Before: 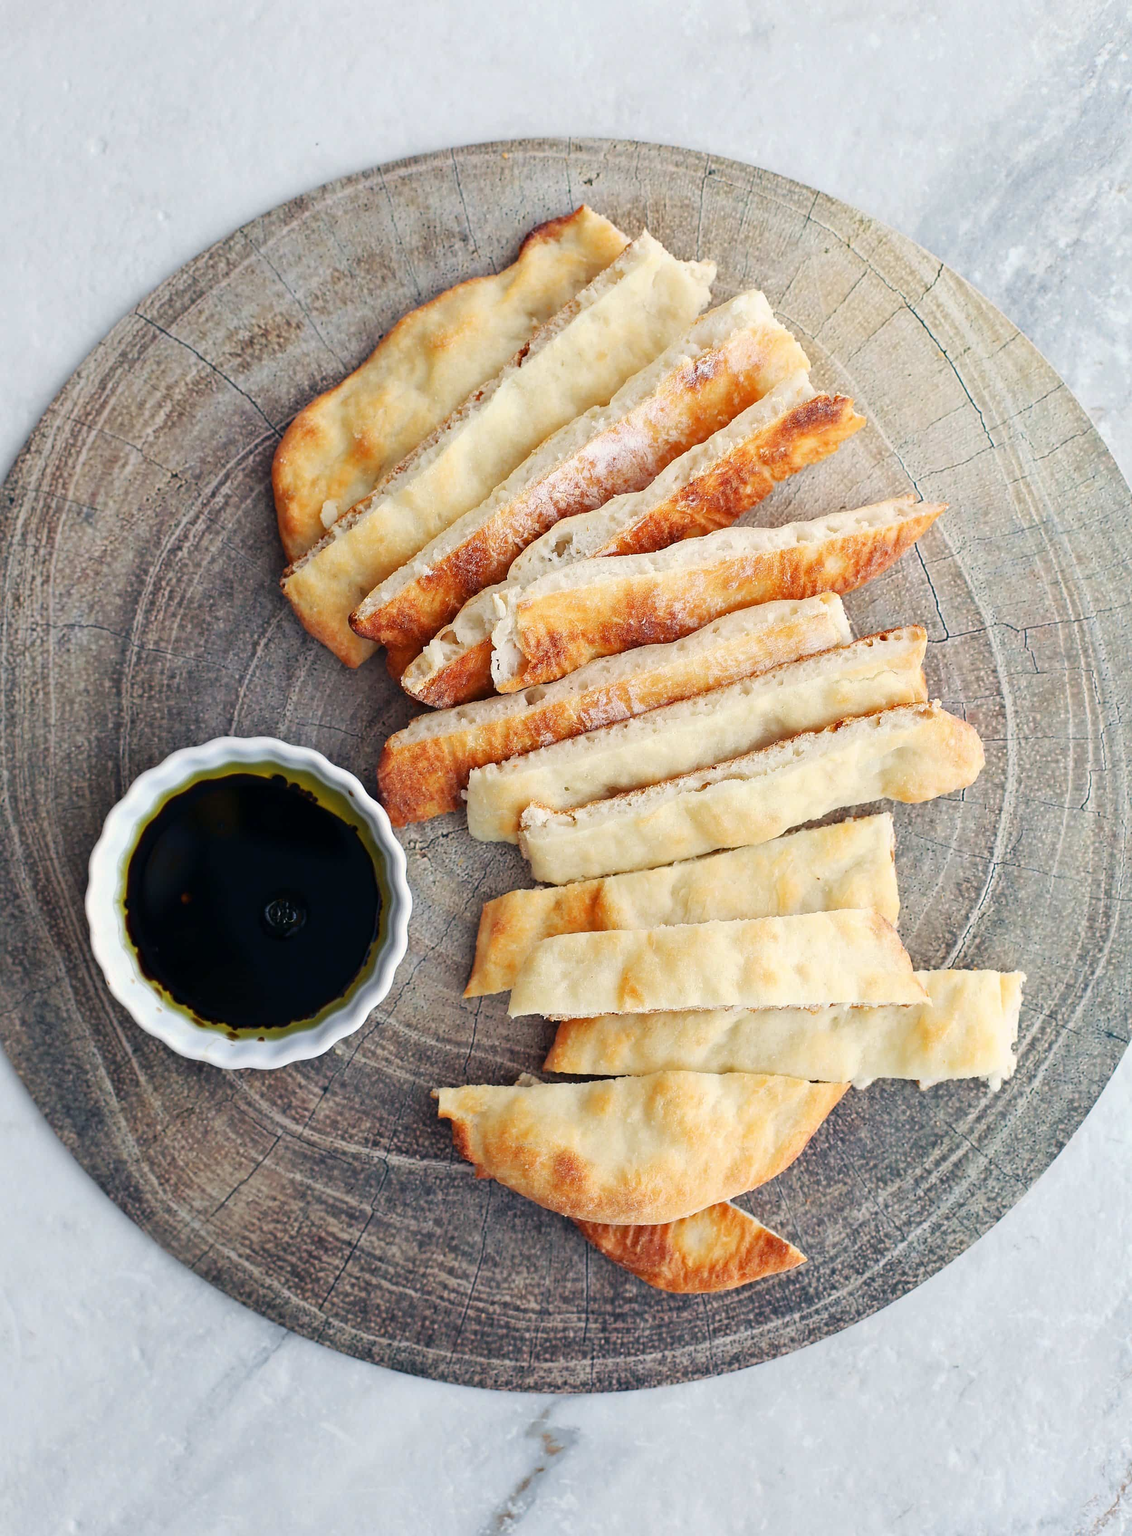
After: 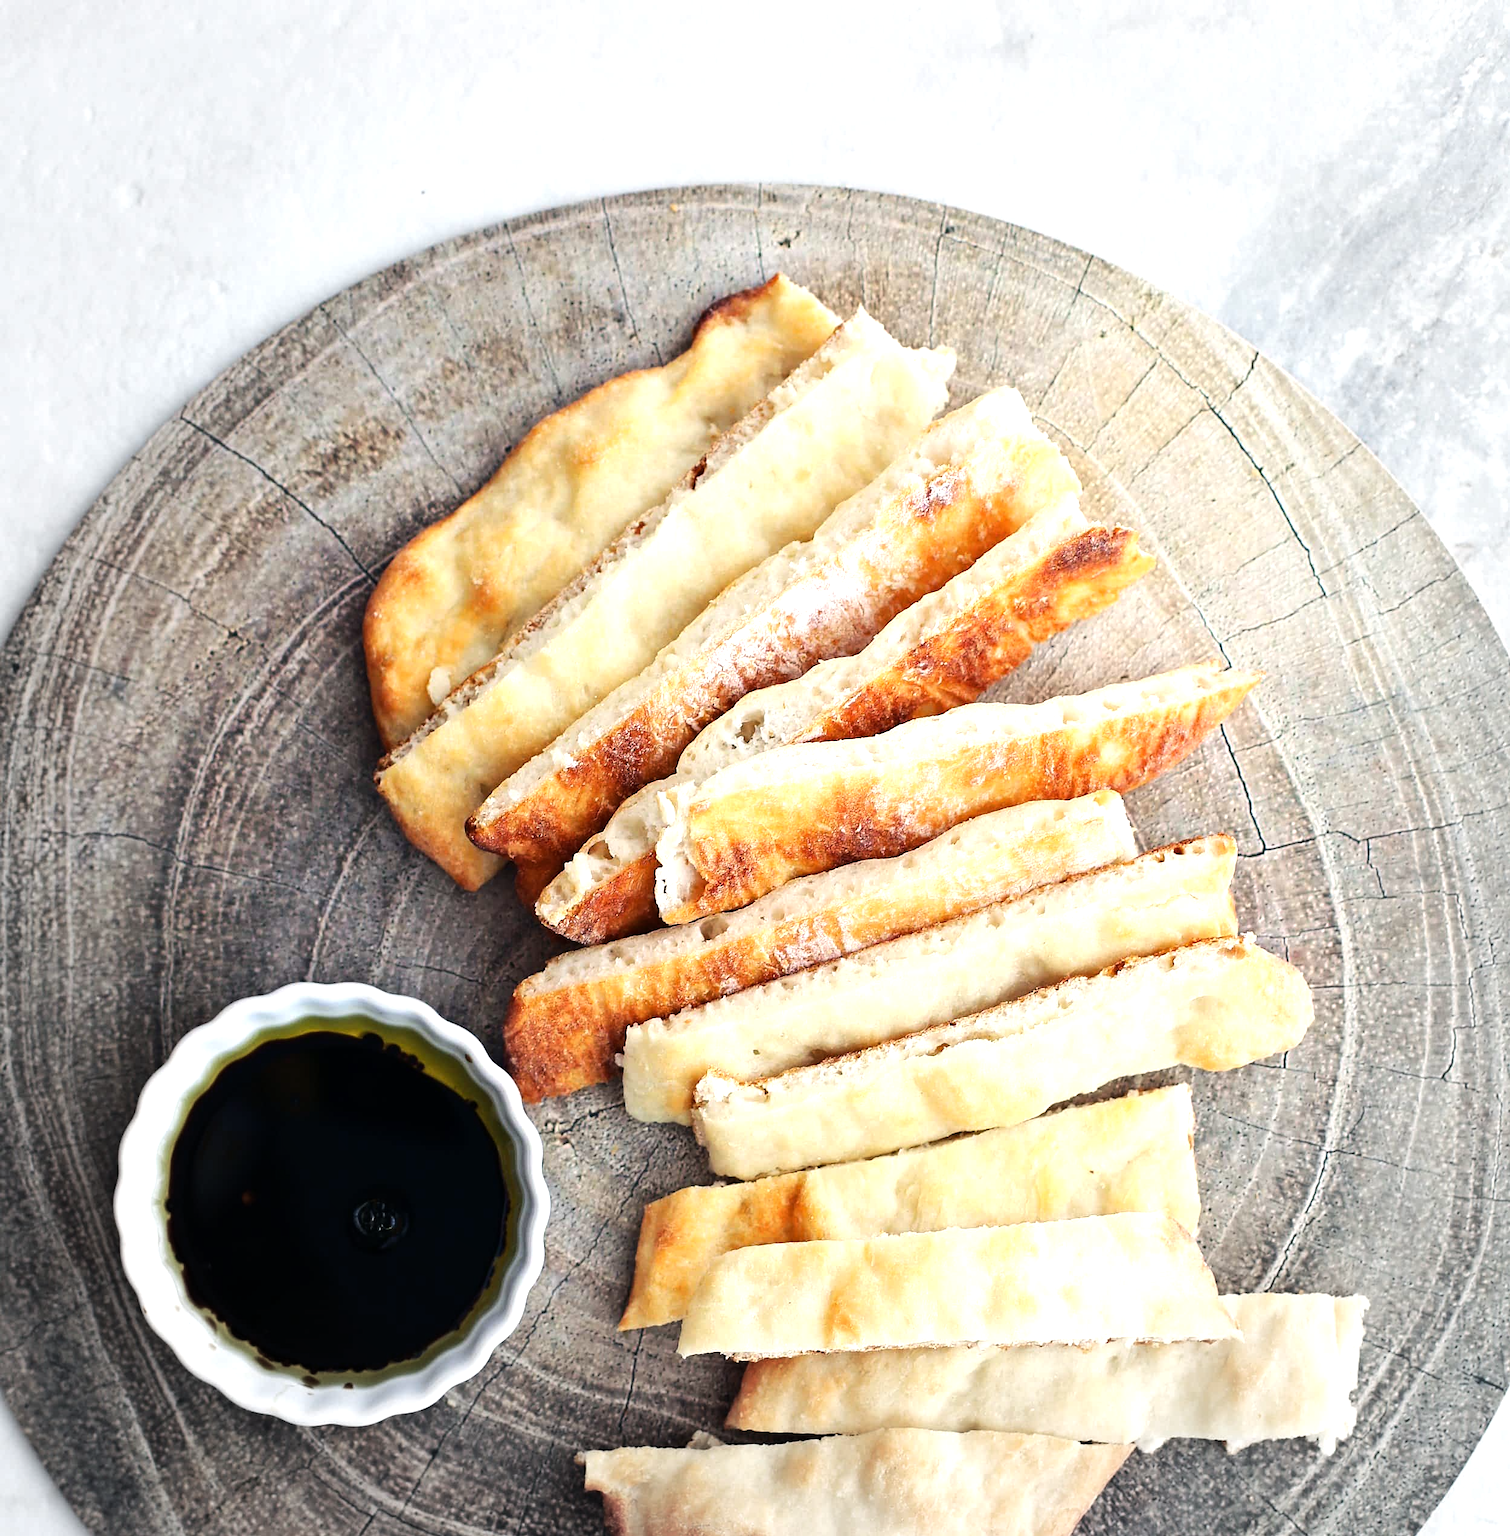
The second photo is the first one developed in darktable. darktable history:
tone equalizer: -8 EV -0.714 EV, -7 EV -0.687 EV, -6 EV -0.619 EV, -5 EV -0.422 EV, -3 EV 0.389 EV, -2 EV 0.6 EV, -1 EV 0.688 EV, +0 EV 0.741 EV, edges refinement/feathering 500, mask exposure compensation -1.57 EV, preserve details no
crop: bottom 24.981%
vignetting: fall-off start 68.97%, fall-off radius 28.96%, brightness -0.159, width/height ratio 0.984, shape 0.861
